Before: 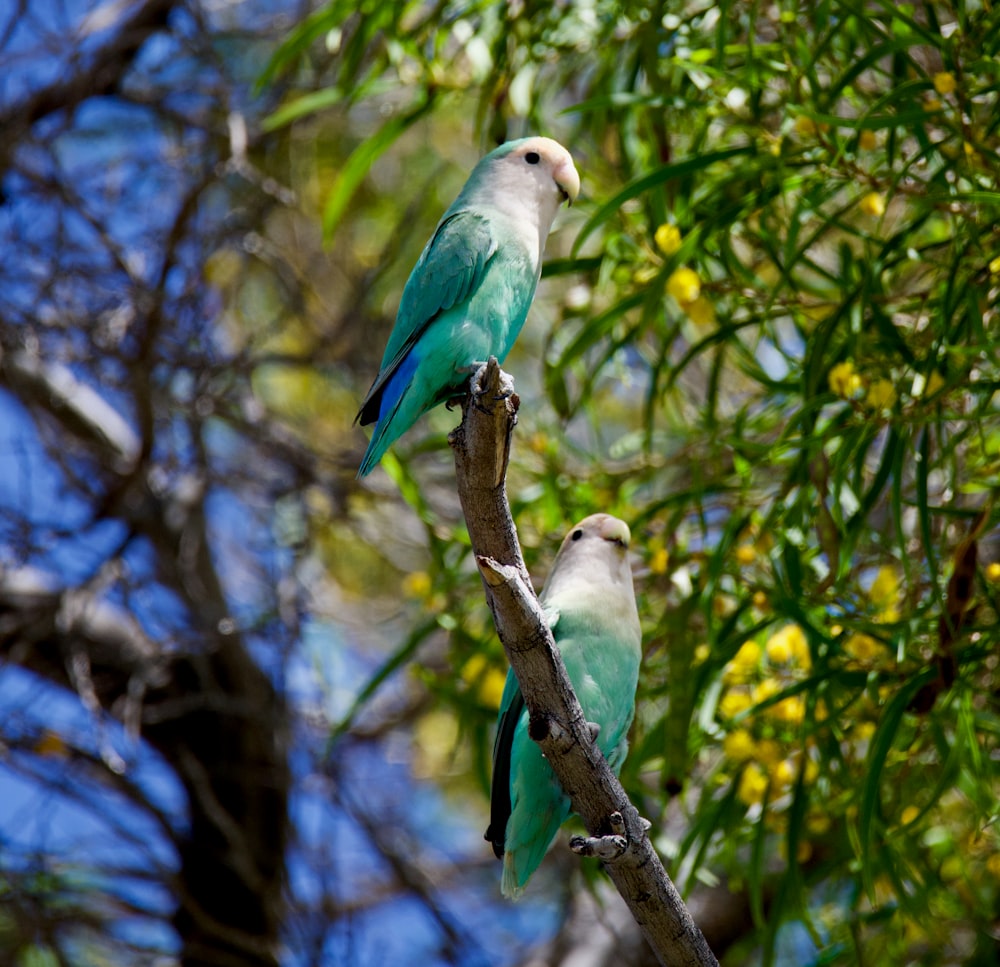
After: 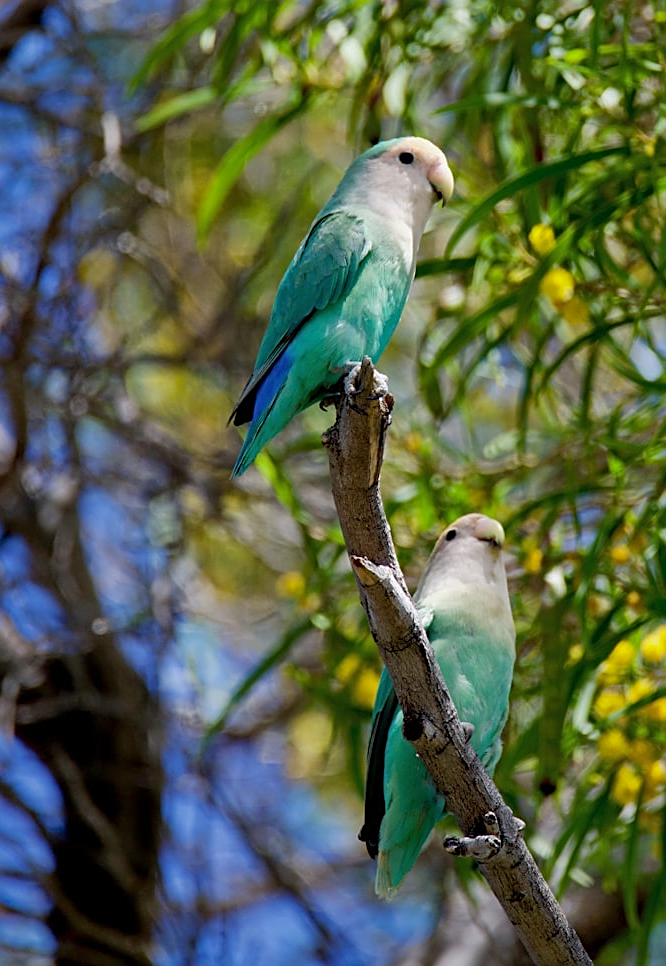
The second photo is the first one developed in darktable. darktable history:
sharpen: on, module defaults
crop and rotate: left 12.673%, right 20.66%
shadows and highlights: on, module defaults
